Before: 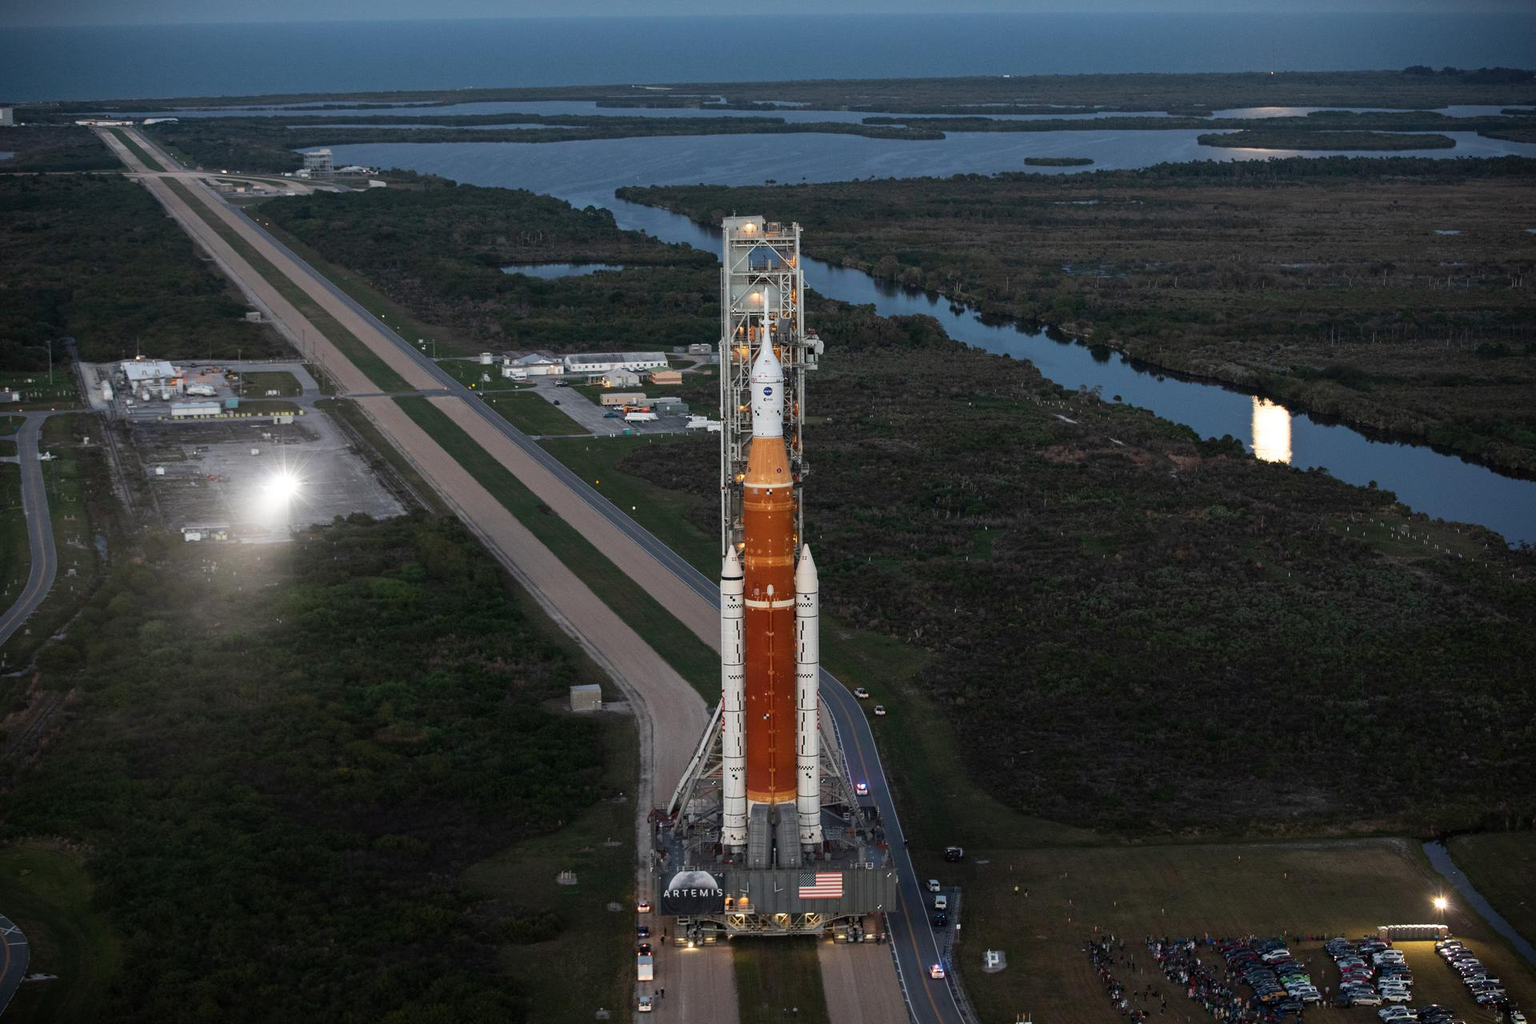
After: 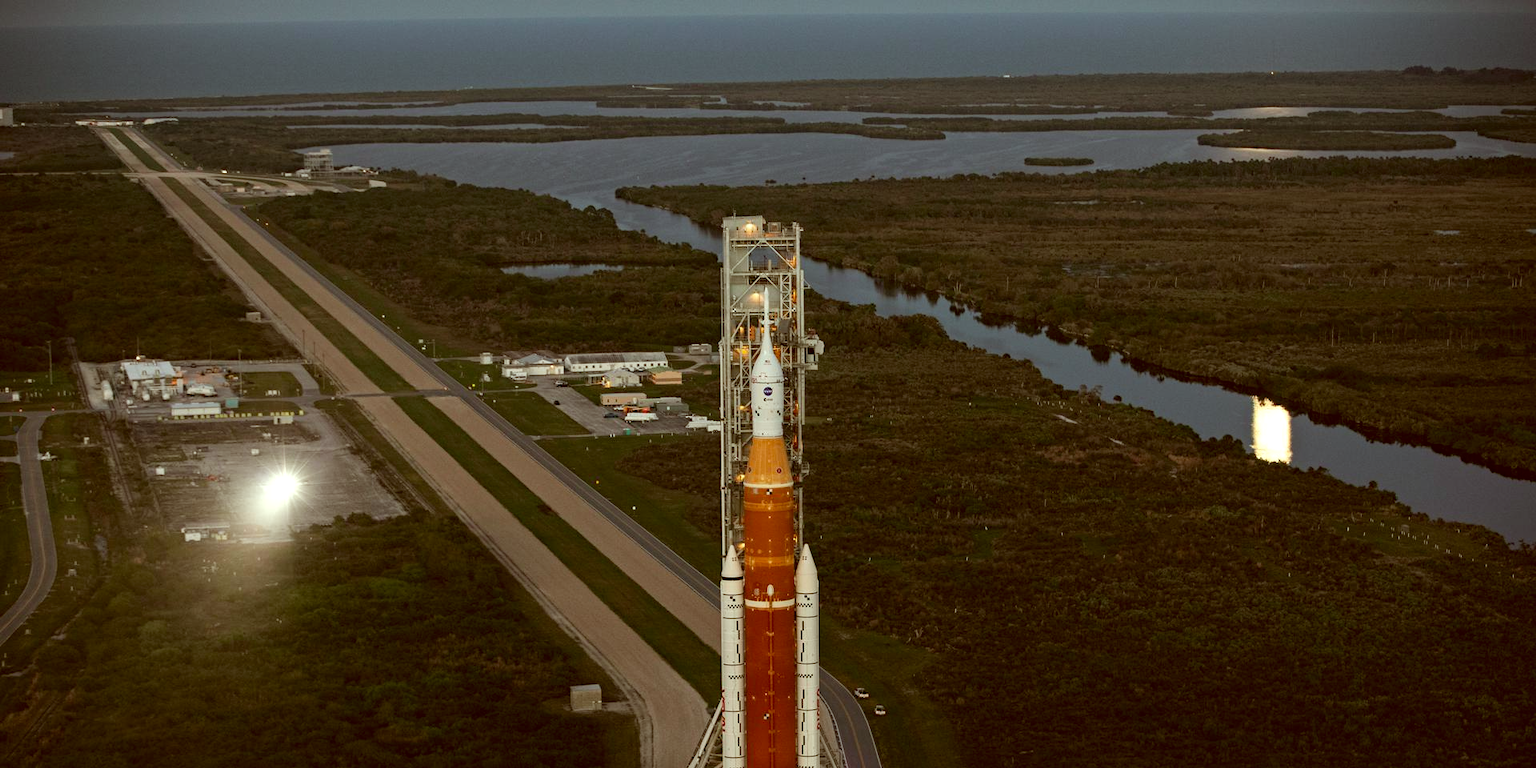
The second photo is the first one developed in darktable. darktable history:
color correction: highlights a* -5.3, highlights b* 9.8, shadows a* 9.8, shadows b* 24.26
haze removal: compatibility mode true, adaptive false
crop: bottom 24.967%
